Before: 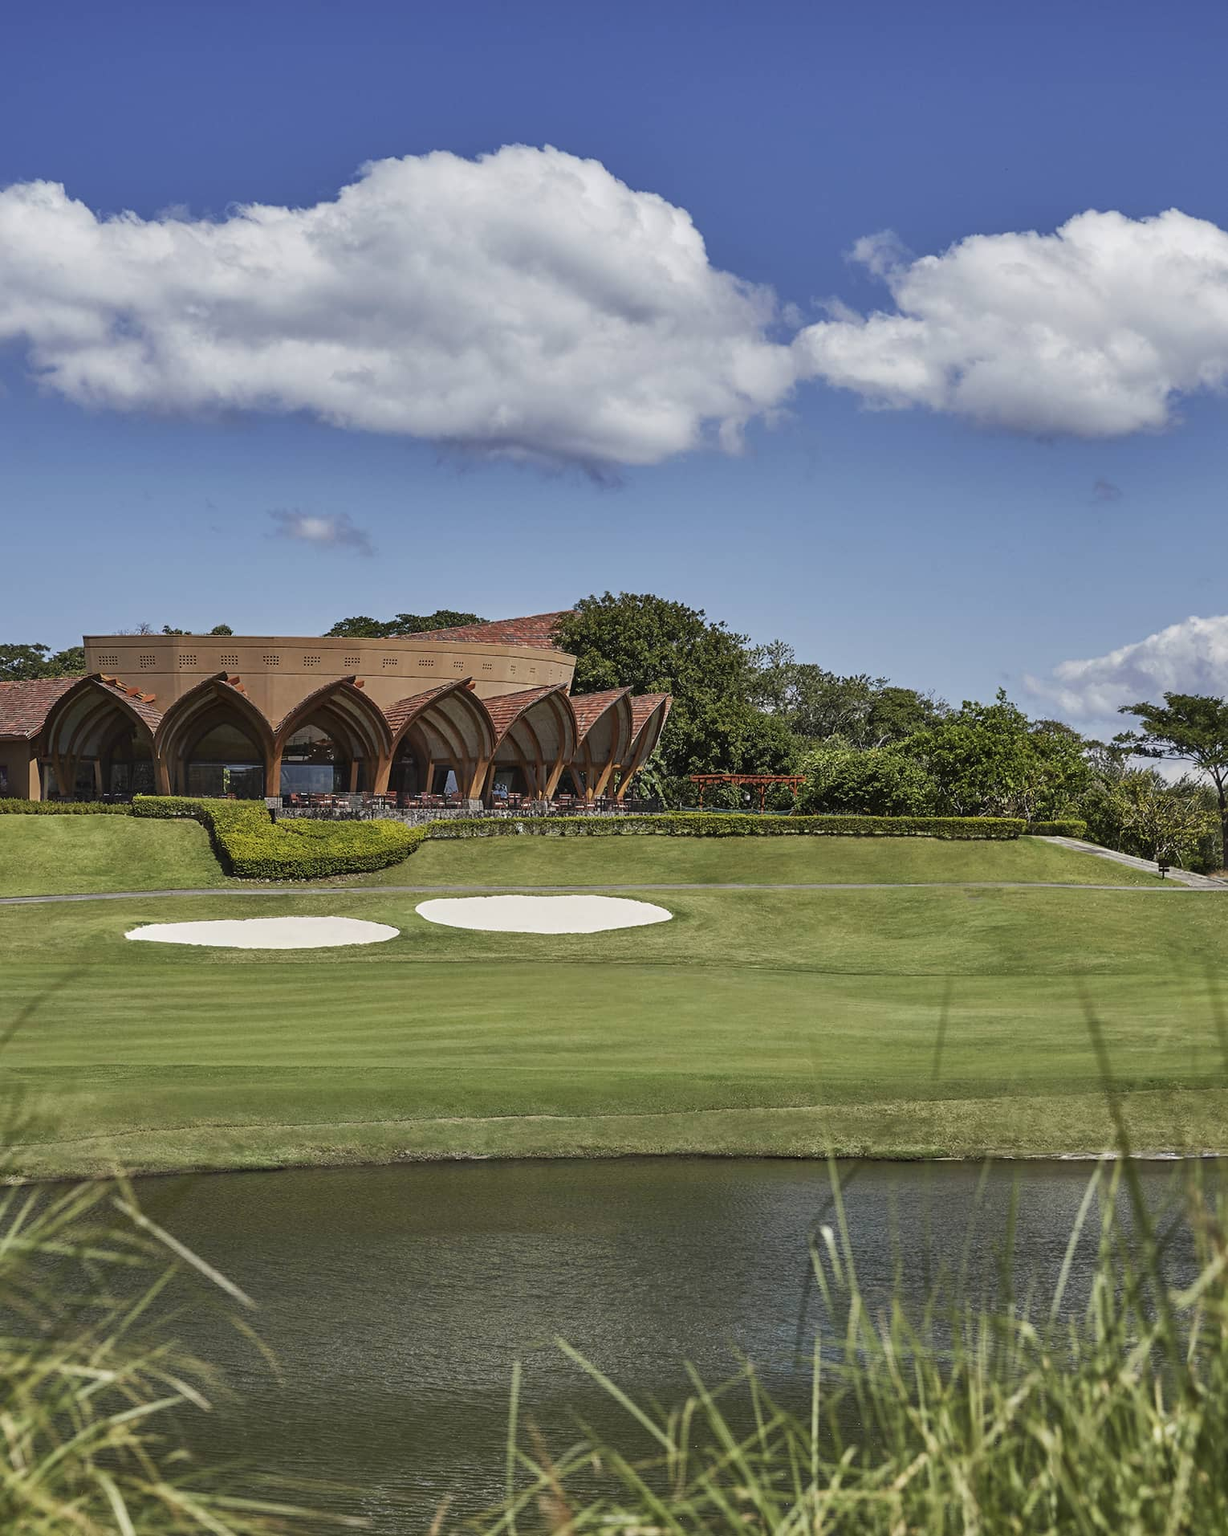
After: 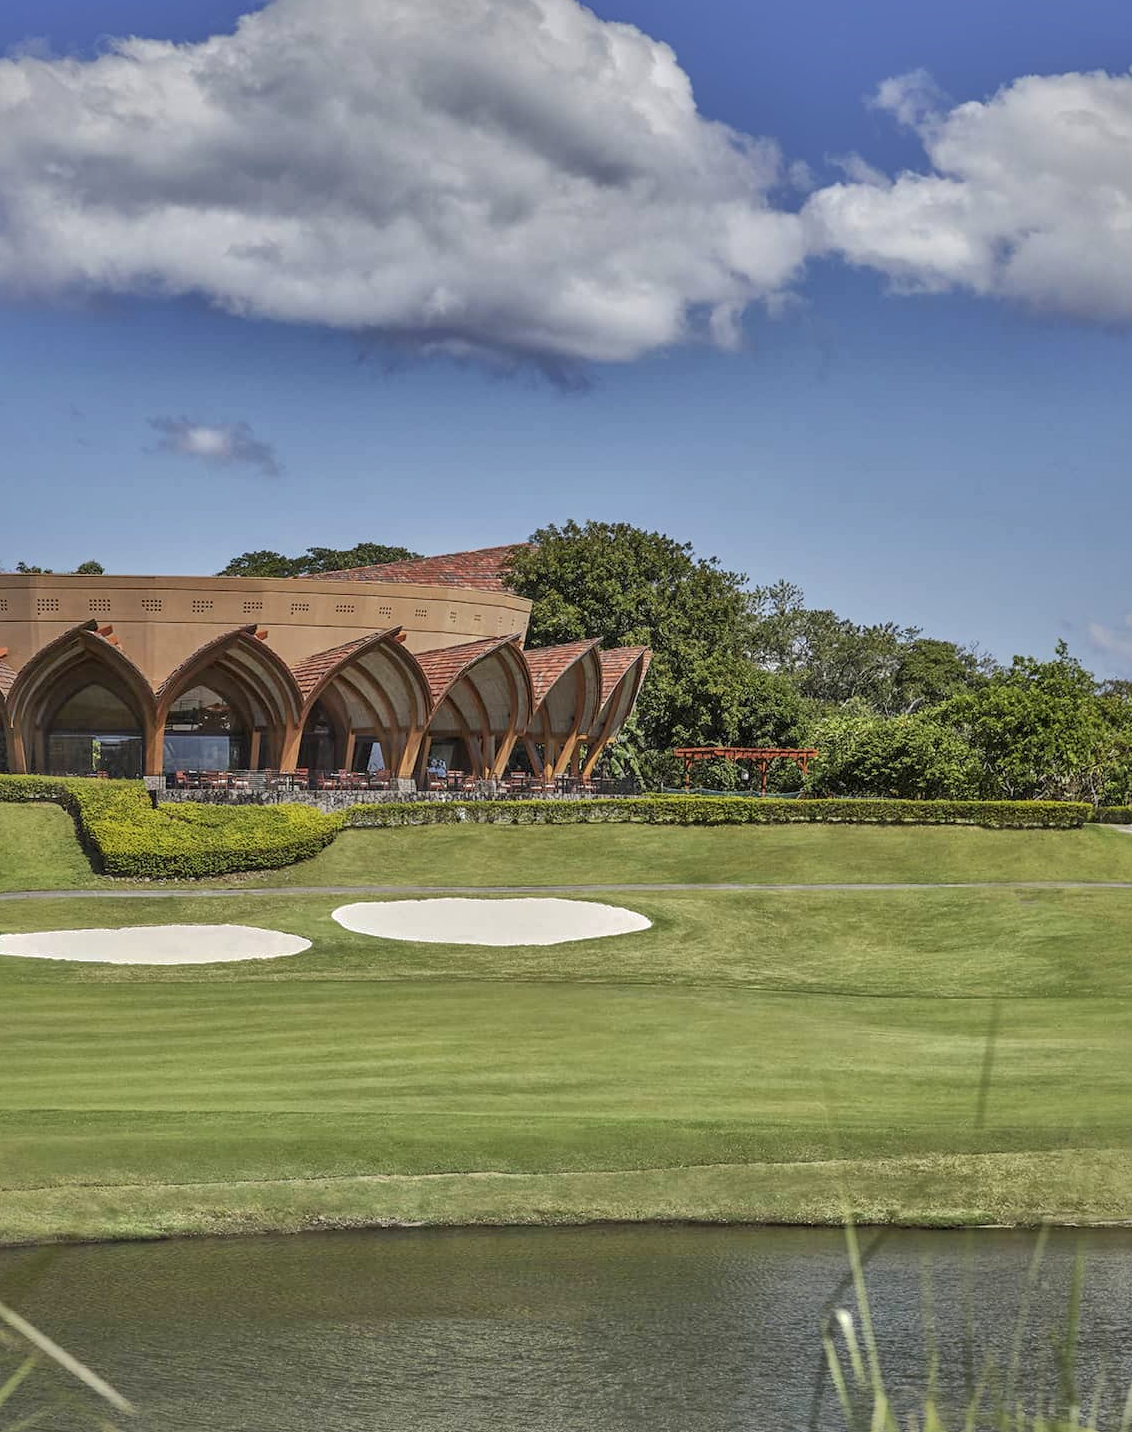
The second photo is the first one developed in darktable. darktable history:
shadows and highlights: shadows 25.62, highlights -71.26
local contrast: on, module defaults
crop and rotate: left 12.161%, top 11.422%, right 13.844%, bottom 13.69%
tone equalizer: -8 EV 1.04 EV, -7 EV 1.01 EV, -6 EV 0.991 EV, -5 EV 1.03 EV, -4 EV 1.03 EV, -3 EV 0.72 EV, -2 EV 0.498 EV, -1 EV 0.235 EV
